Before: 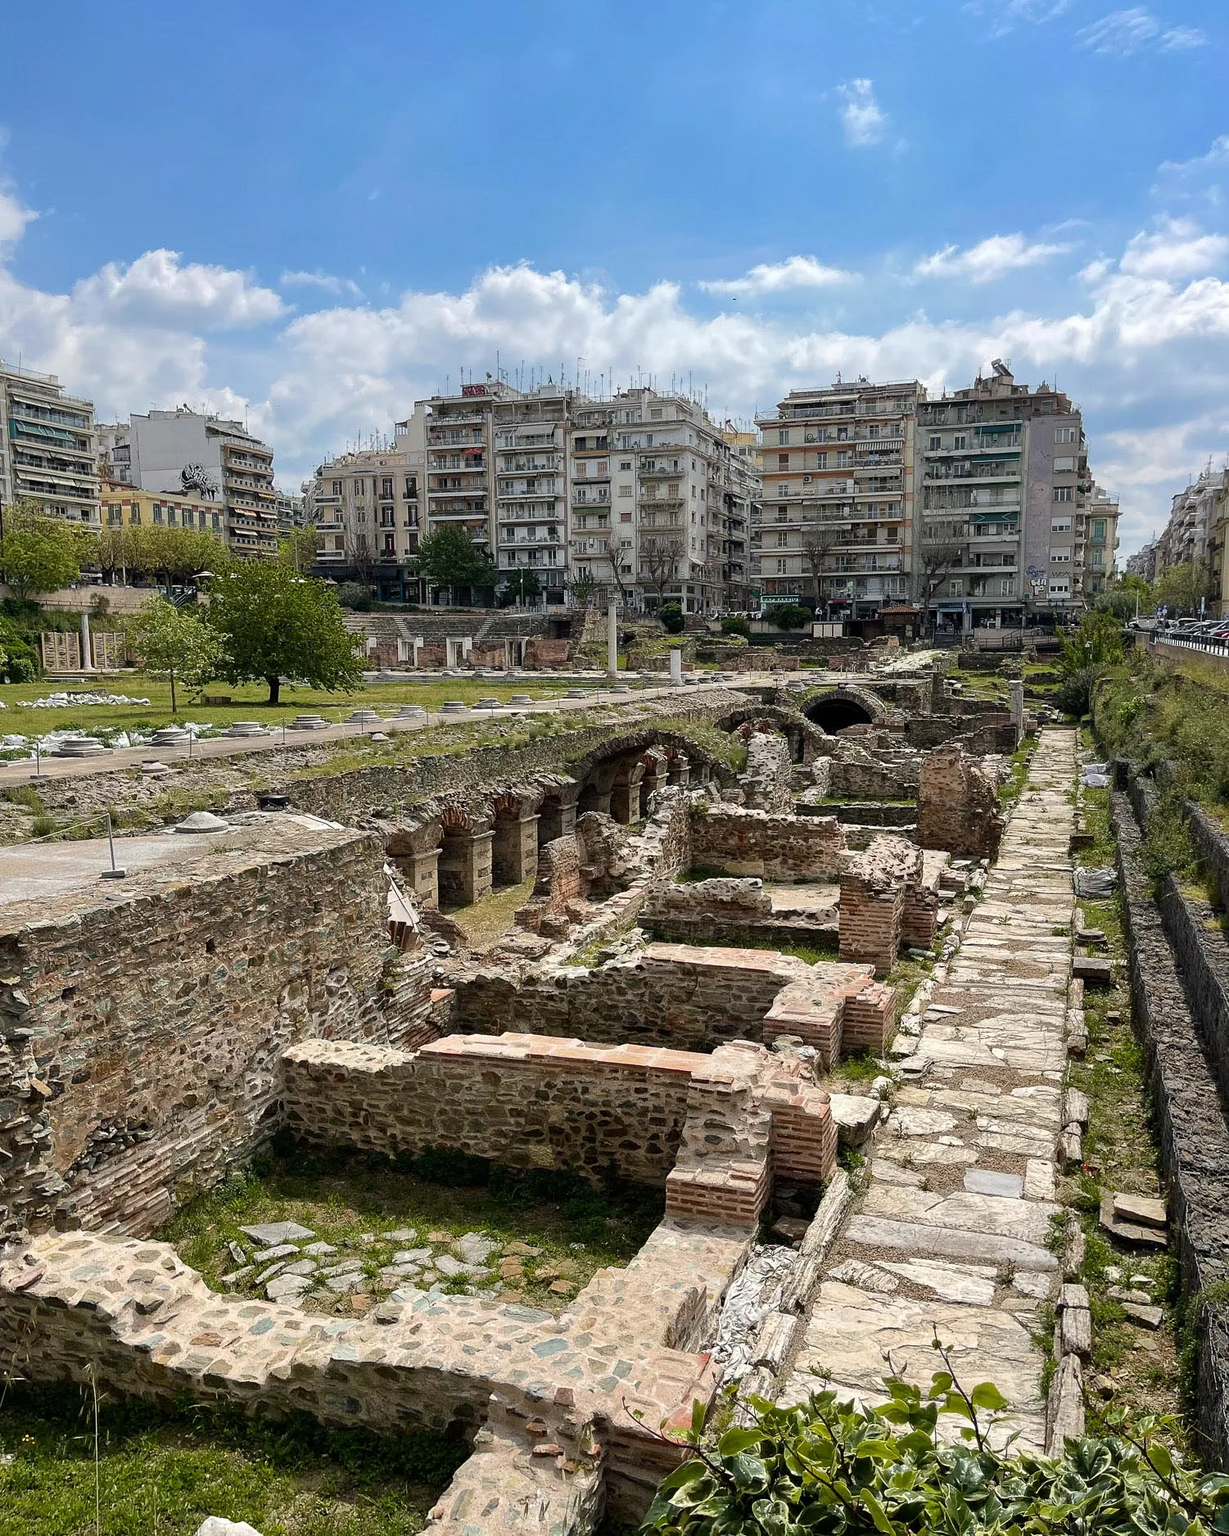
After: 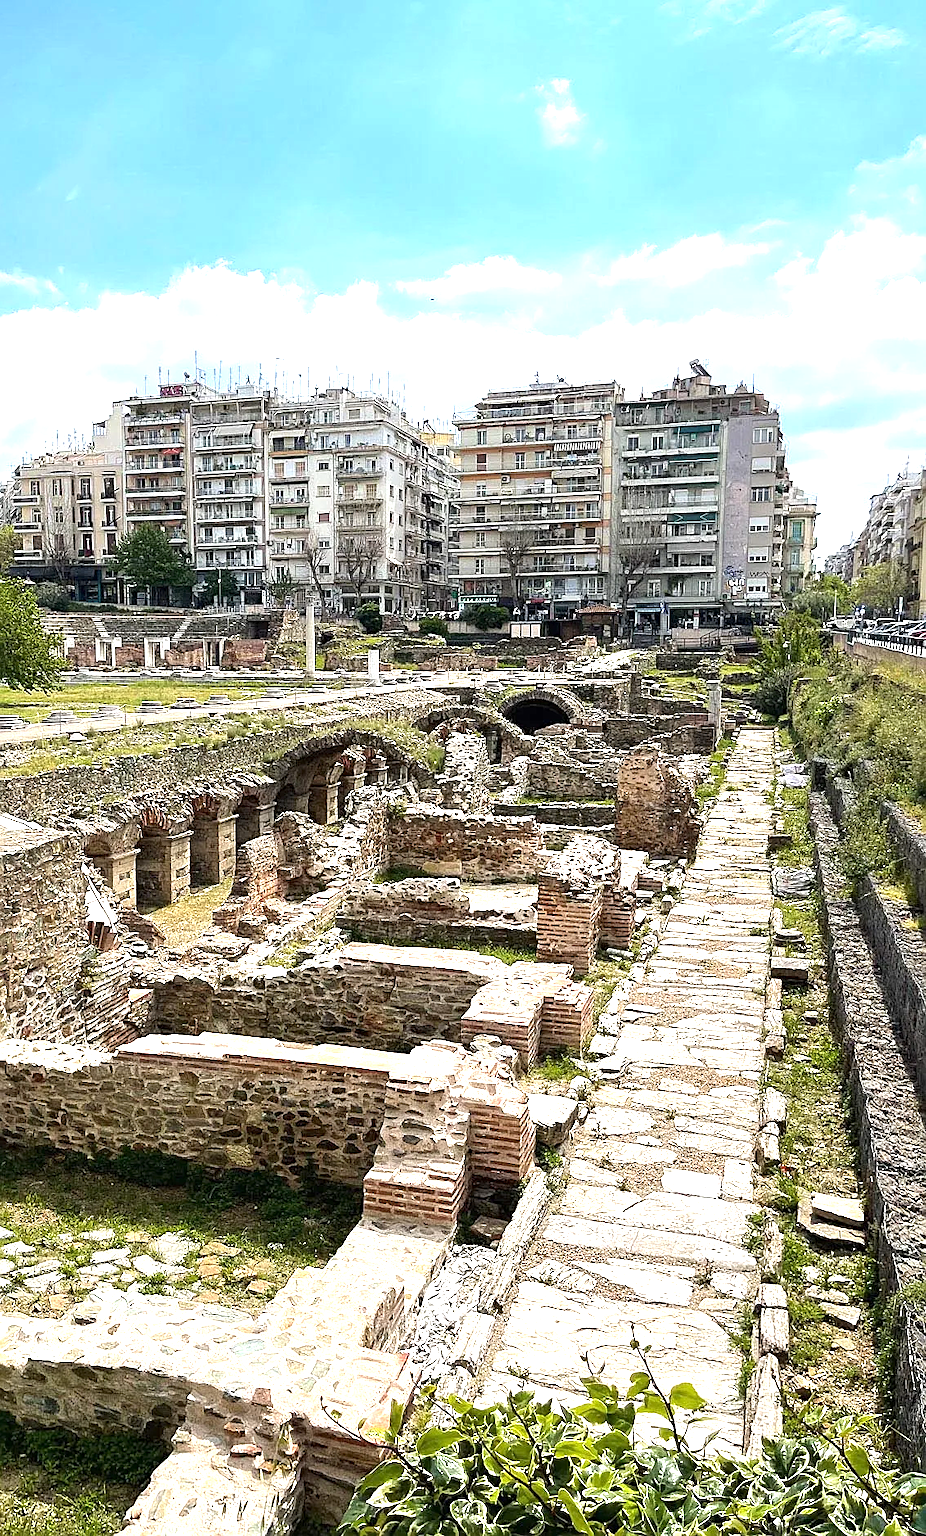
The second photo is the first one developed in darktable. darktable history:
sharpen: on, module defaults
exposure: black level correction 0, exposure 1.3 EV, compensate exposure bias true, compensate highlight preservation false
crop and rotate: left 24.6%
